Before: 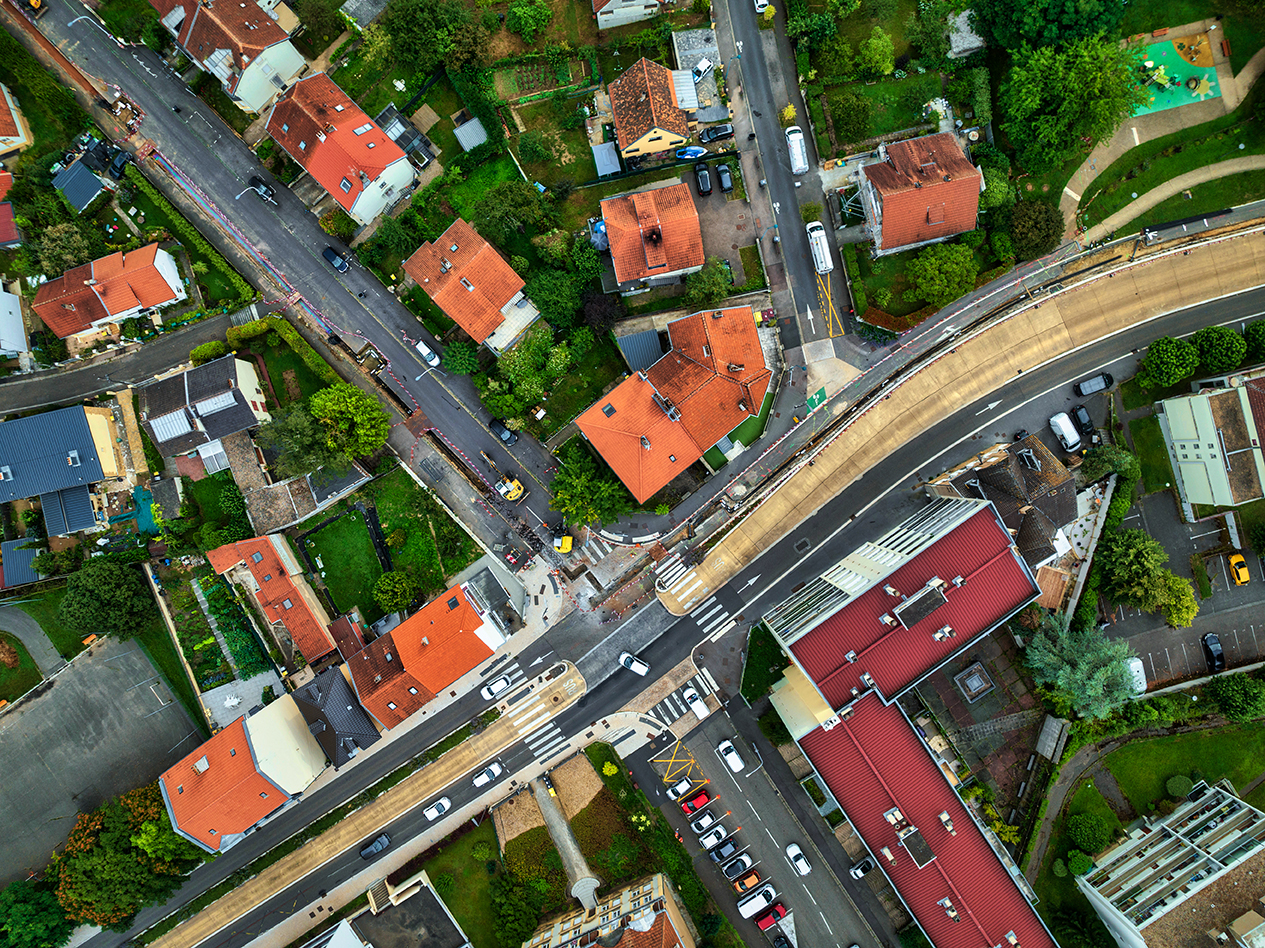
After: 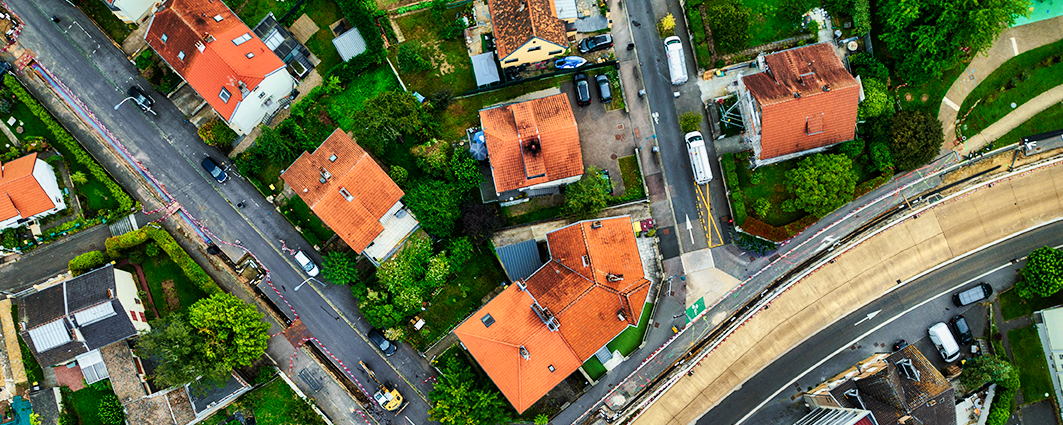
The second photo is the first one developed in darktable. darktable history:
tone curve: curves: ch0 [(0, 0) (0.071, 0.047) (0.266, 0.26) (0.491, 0.552) (0.753, 0.818) (1, 0.983)]; ch1 [(0, 0) (0.346, 0.307) (0.408, 0.369) (0.463, 0.443) (0.482, 0.493) (0.502, 0.5) (0.517, 0.518) (0.55, 0.573) (0.597, 0.641) (0.651, 0.709) (1, 1)]; ch2 [(0, 0) (0.346, 0.34) (0.434, 0.46) (0.485, 0.494) (0.5, 0.494) (0.517, 0.506) (0.535, 0.545) (0.583, 0.634) (0.625, 0.686) (1, 1)], preserve colors none
crop and rotate: left 9.713%, top 9.523%, right 6.194%, bottom 45.579%
